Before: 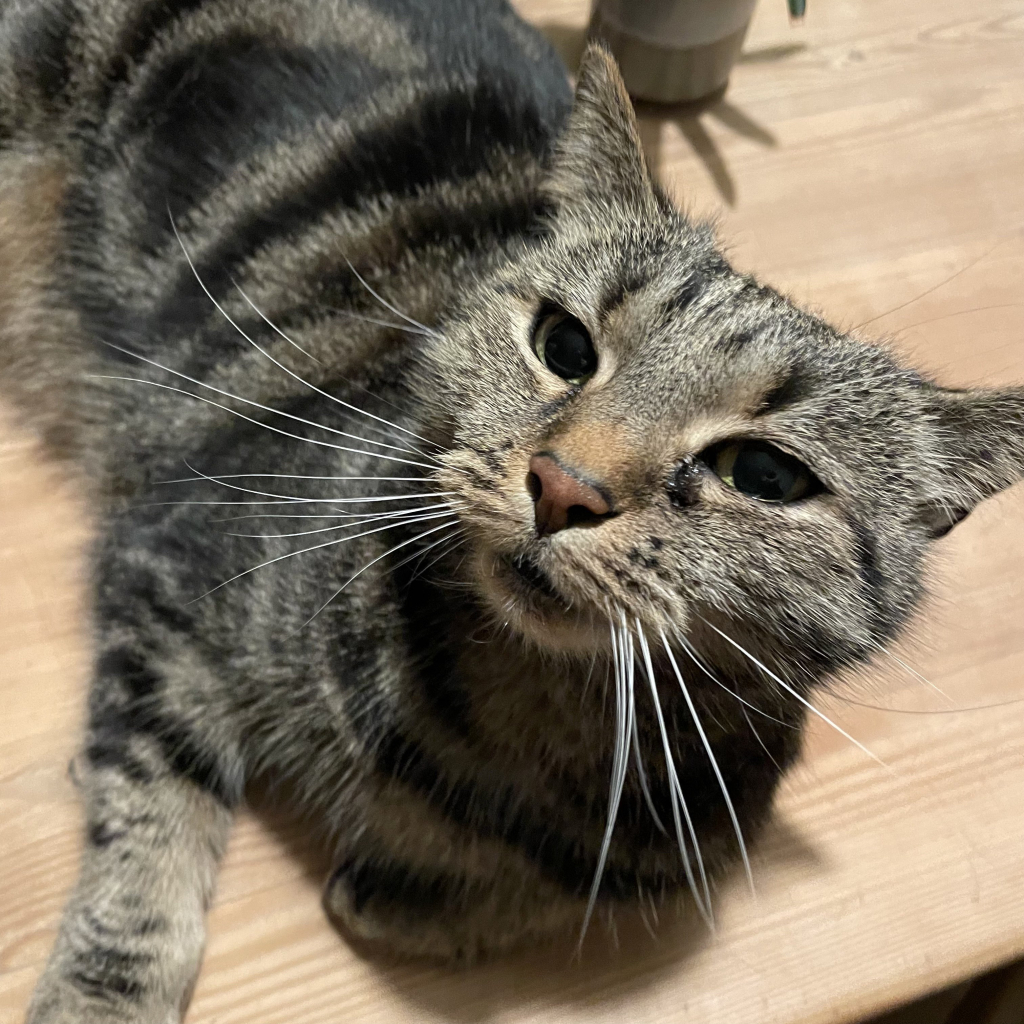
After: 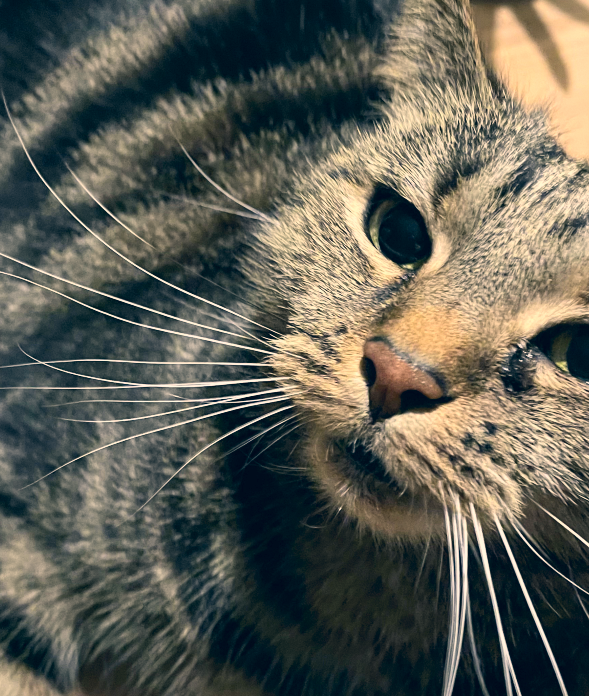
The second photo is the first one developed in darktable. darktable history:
contrast brightness saturation: contrast 0.201, brightness 0.158, saturation 0.226
crop: left 16.249%, top 11.309%, right 26.192%, bottom 20.636%
color correction: highlights a* 10.33, highlights b* 14.64, shadows a* -10.25, shadows b* -15.08
